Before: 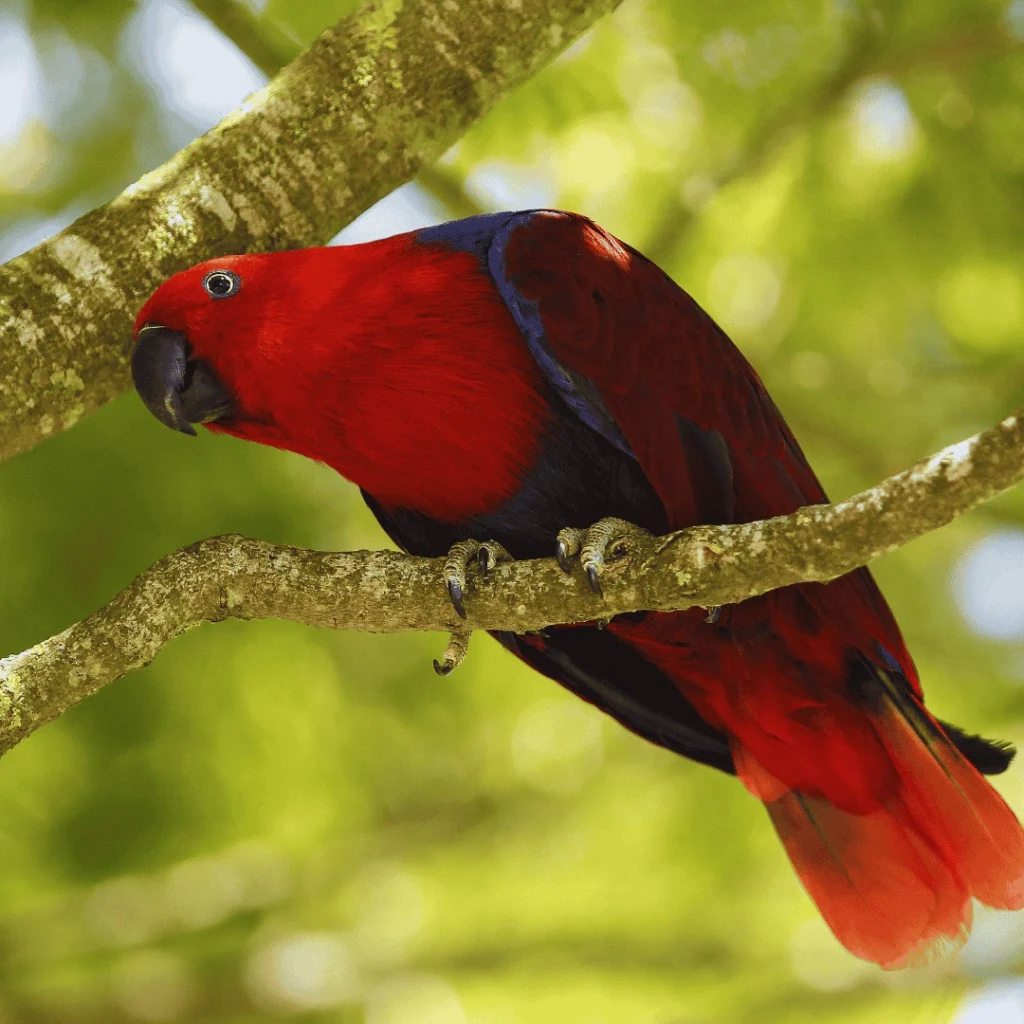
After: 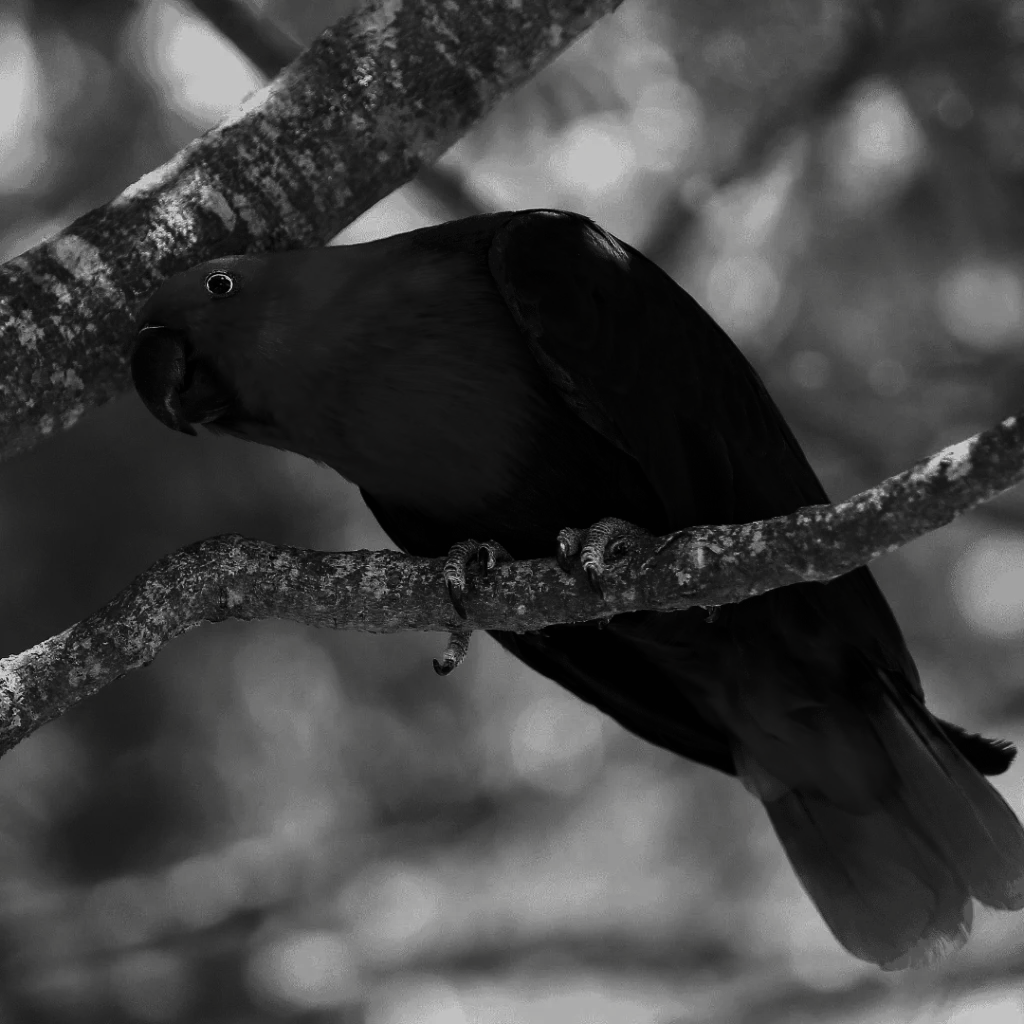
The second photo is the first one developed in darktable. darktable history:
base curve: curves: ch0 [(0, 0) (0.303, 0.277) (1, 1)]
contrast brightness saturation: contrast -0.035, brightness -0.583, saturation -0.999
